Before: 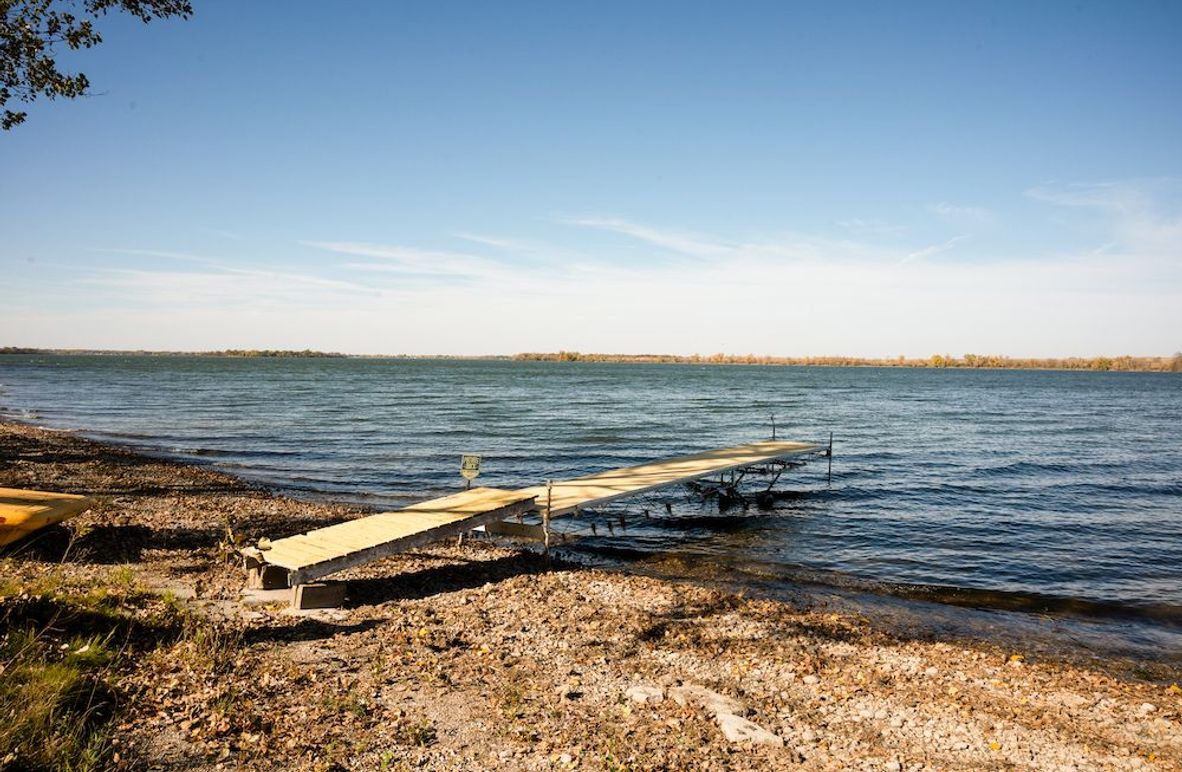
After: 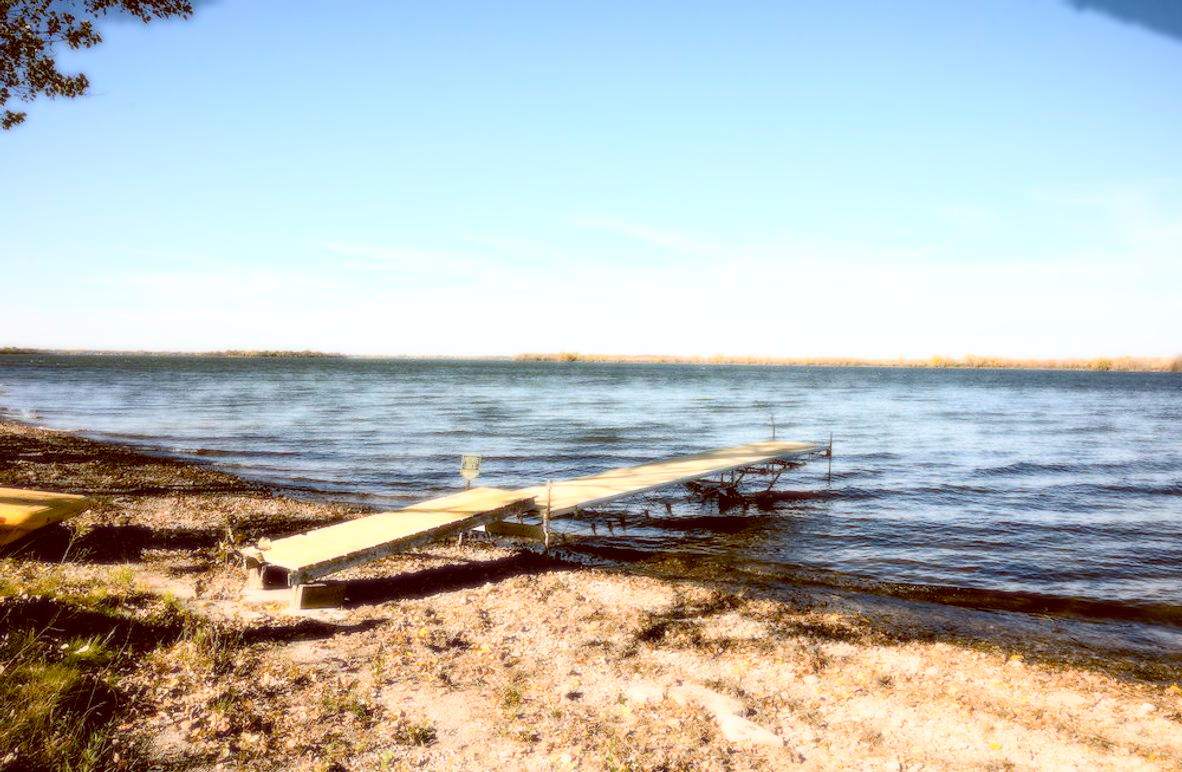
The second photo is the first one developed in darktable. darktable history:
color balance: lift [1, 1.015, 1.004, 0.985], gamma [1, 0.958, 0.971, 1.042], gain [1, 0.956, 0.977, 1.044]
bloom: size 0%, threshold 54.82%, strength 8.31%
